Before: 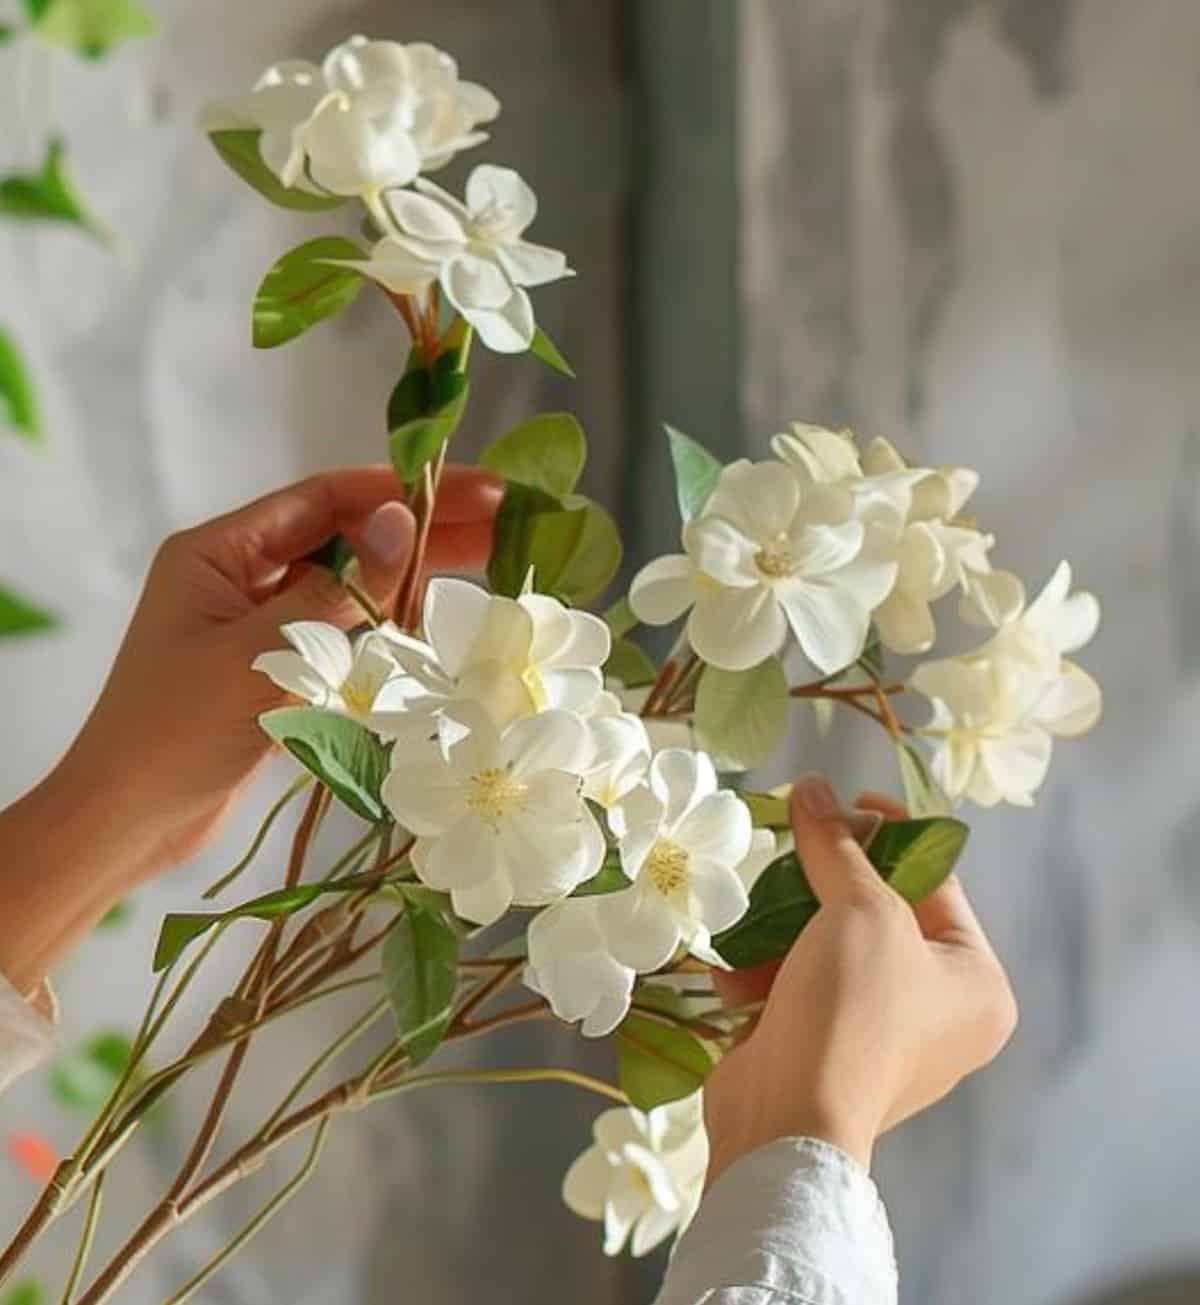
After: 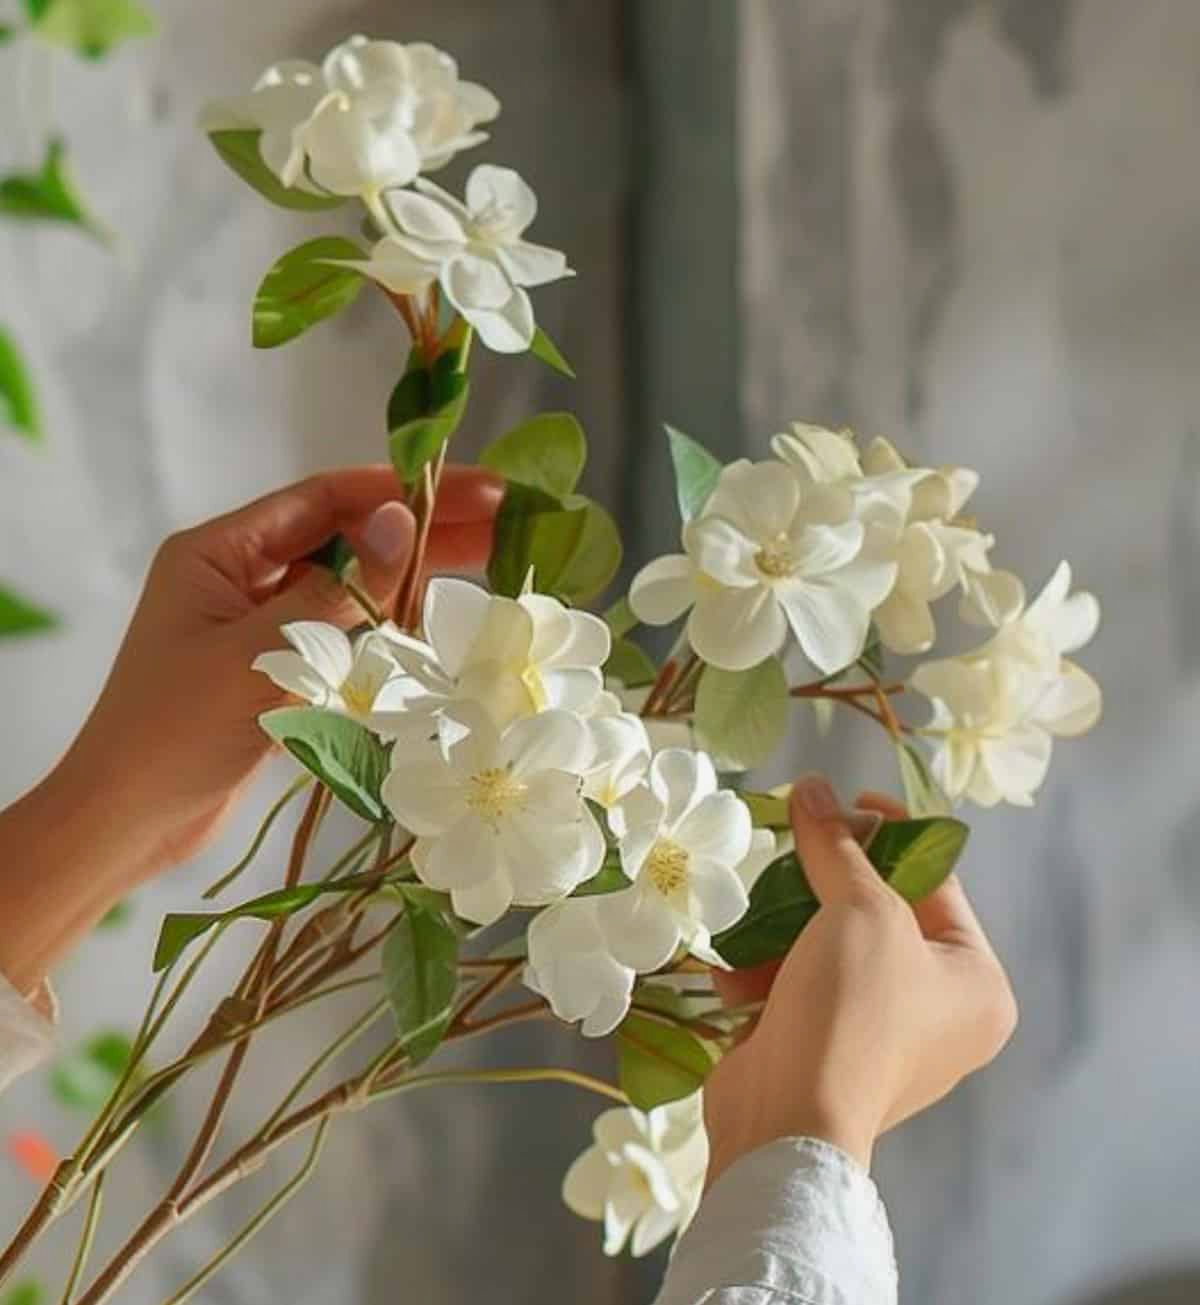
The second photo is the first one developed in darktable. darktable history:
shadows and highlights: shadows 24.79, white point adjustment -2.93, highlights -29.98, highlights color adjustment 45.68%
